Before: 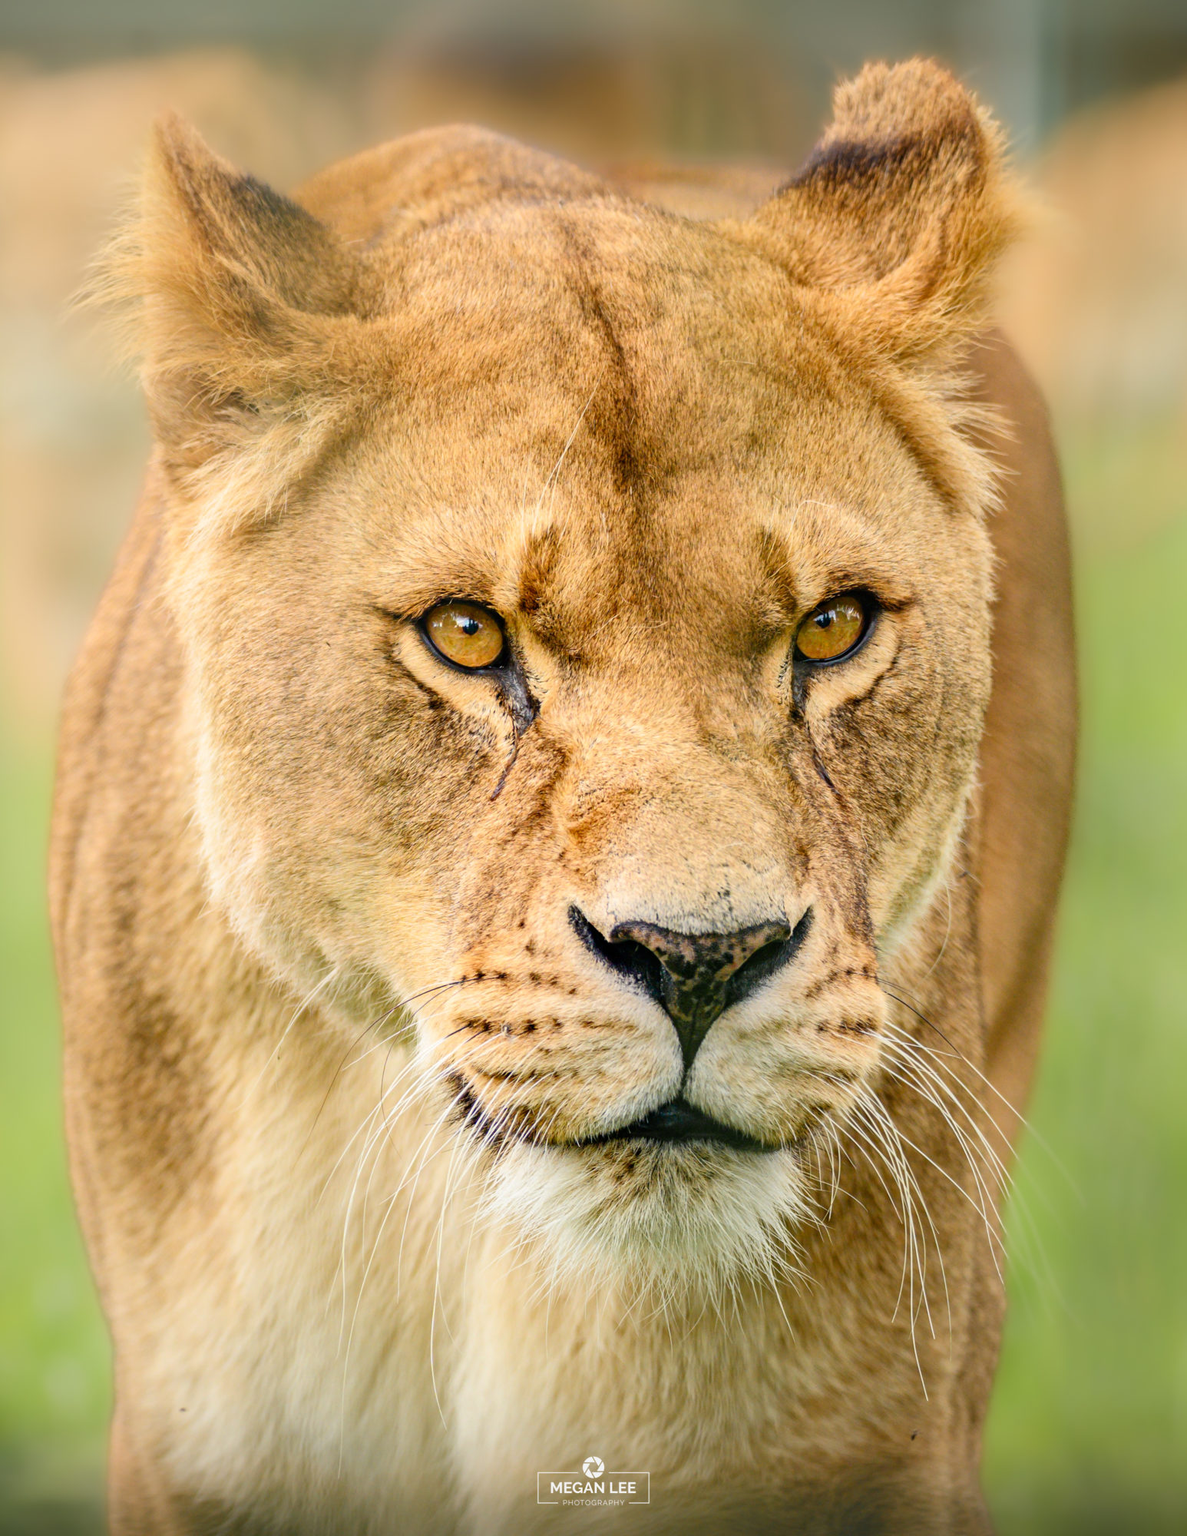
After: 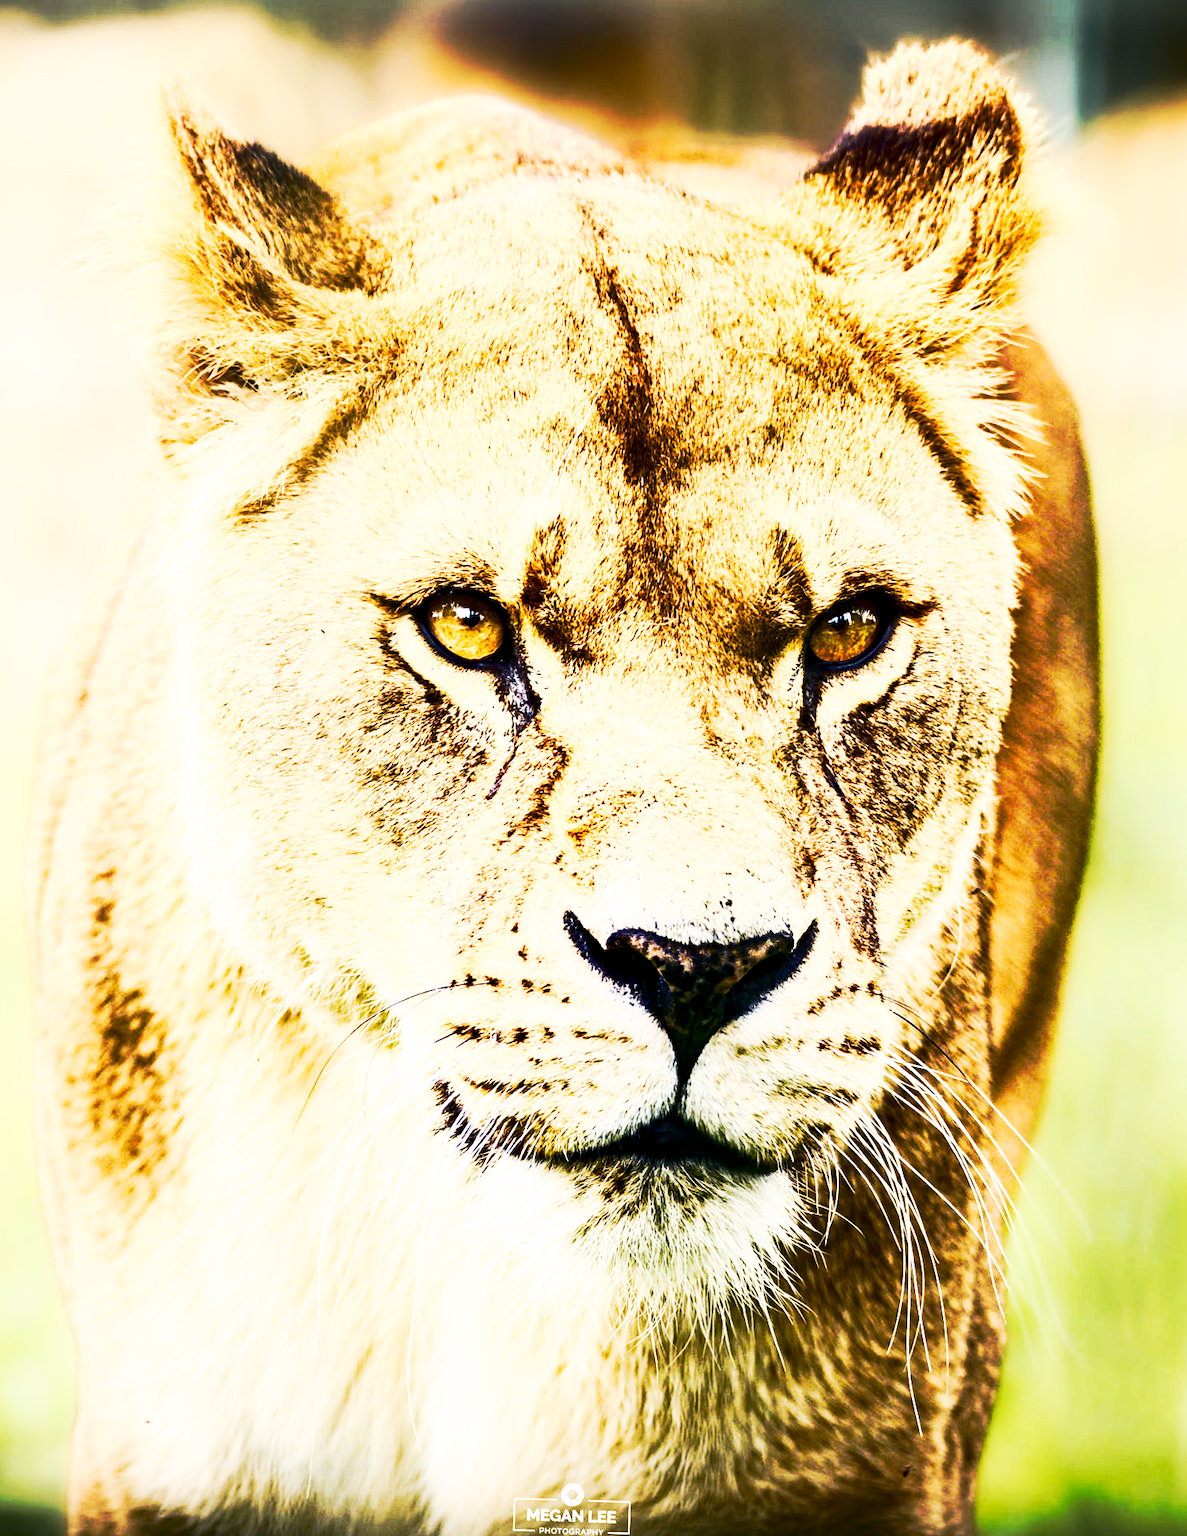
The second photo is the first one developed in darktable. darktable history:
color balance rgb: shadows lift › luminance -28.69%, shadows lift › chroma 15.128%, shadows lift › hue 271.09°, global offset › luminance -0.512%, perceptual saturation grading › global saturation 25.666%, perceptual saturation grading › highlights -50.057%, perceptual saturation grading › shadows 30.044%, global vibrance 20%
contrast brightness saturation: contrast 0.487, saturation -0.091
exposure: compensate highlight preservation false
tone curve: curves: ch0 [(0, 0) (0.003, 0.003) (0.011, 0.008) (0.025, 0.018) (0.044, 0.04) (0.069, 0.062) (0.1, 0.09) (0.136, 0.121) (0.177, 0.158) (0.224, 0.197) (0.277, 0.255) (0.335, 0.314) (0.399, 0.391) (0.468, 0.496) (0.543, 0.683) (0.623, 0.801) (0.709, 0.883) (0.801, 0.94) (0.898, 0.984) (1, 1)], preserve colors none
crop and rotate: angle -1.75°
haze removal: compatibility mode true, adaptive false
